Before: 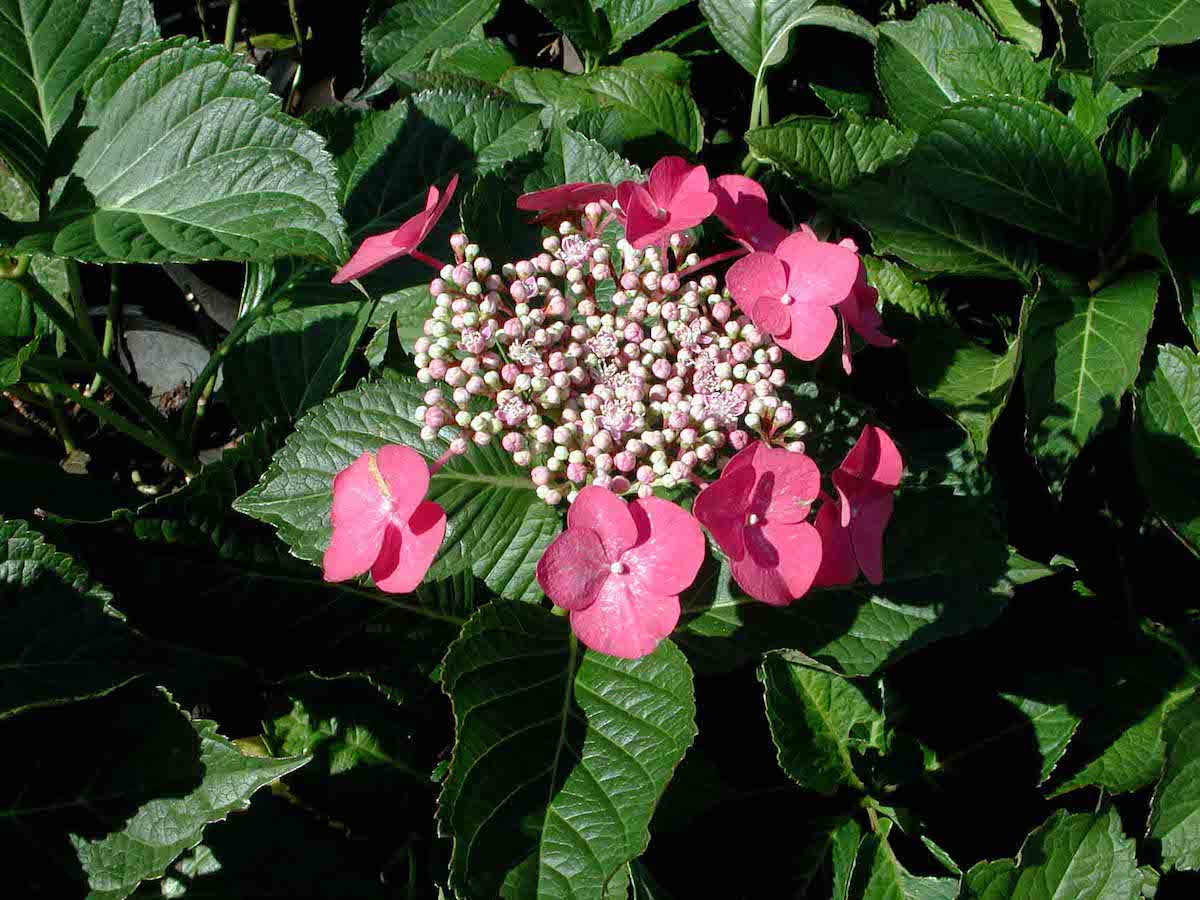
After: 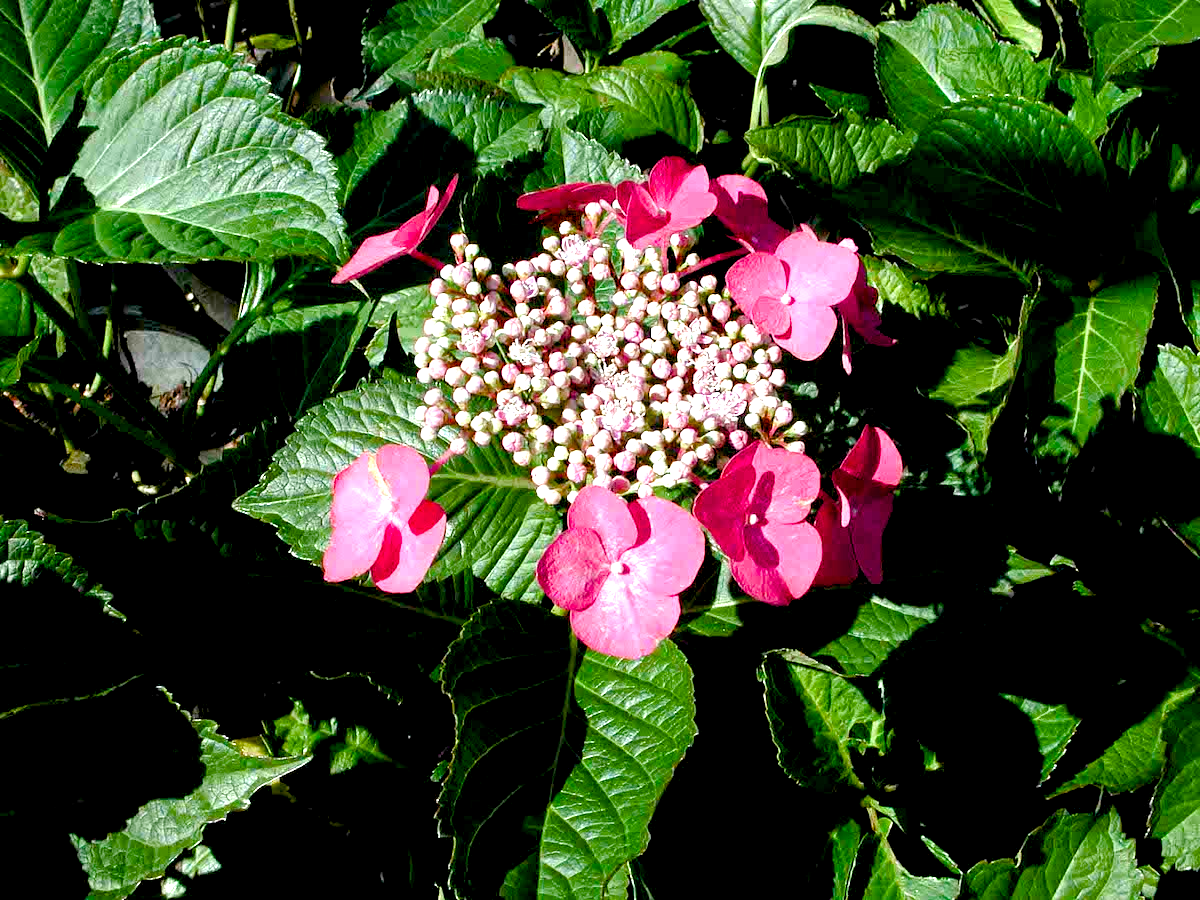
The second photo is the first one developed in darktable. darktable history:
exposure: black level correction 0, exposure 0.7 EV, compensate exposure bias true, compensate highlight preservation false
color balance rgb: shadows lift › luminance -9.41%, highlights gain › luminance 17.6%, global offset › luminance -1.45%, perceptual saturation grading › highlights -17.77%, perceptual saturation grading › mid-tones 33.1%, perceptual saturation grading › shadows 50.52%, global vibrance 24.22%
